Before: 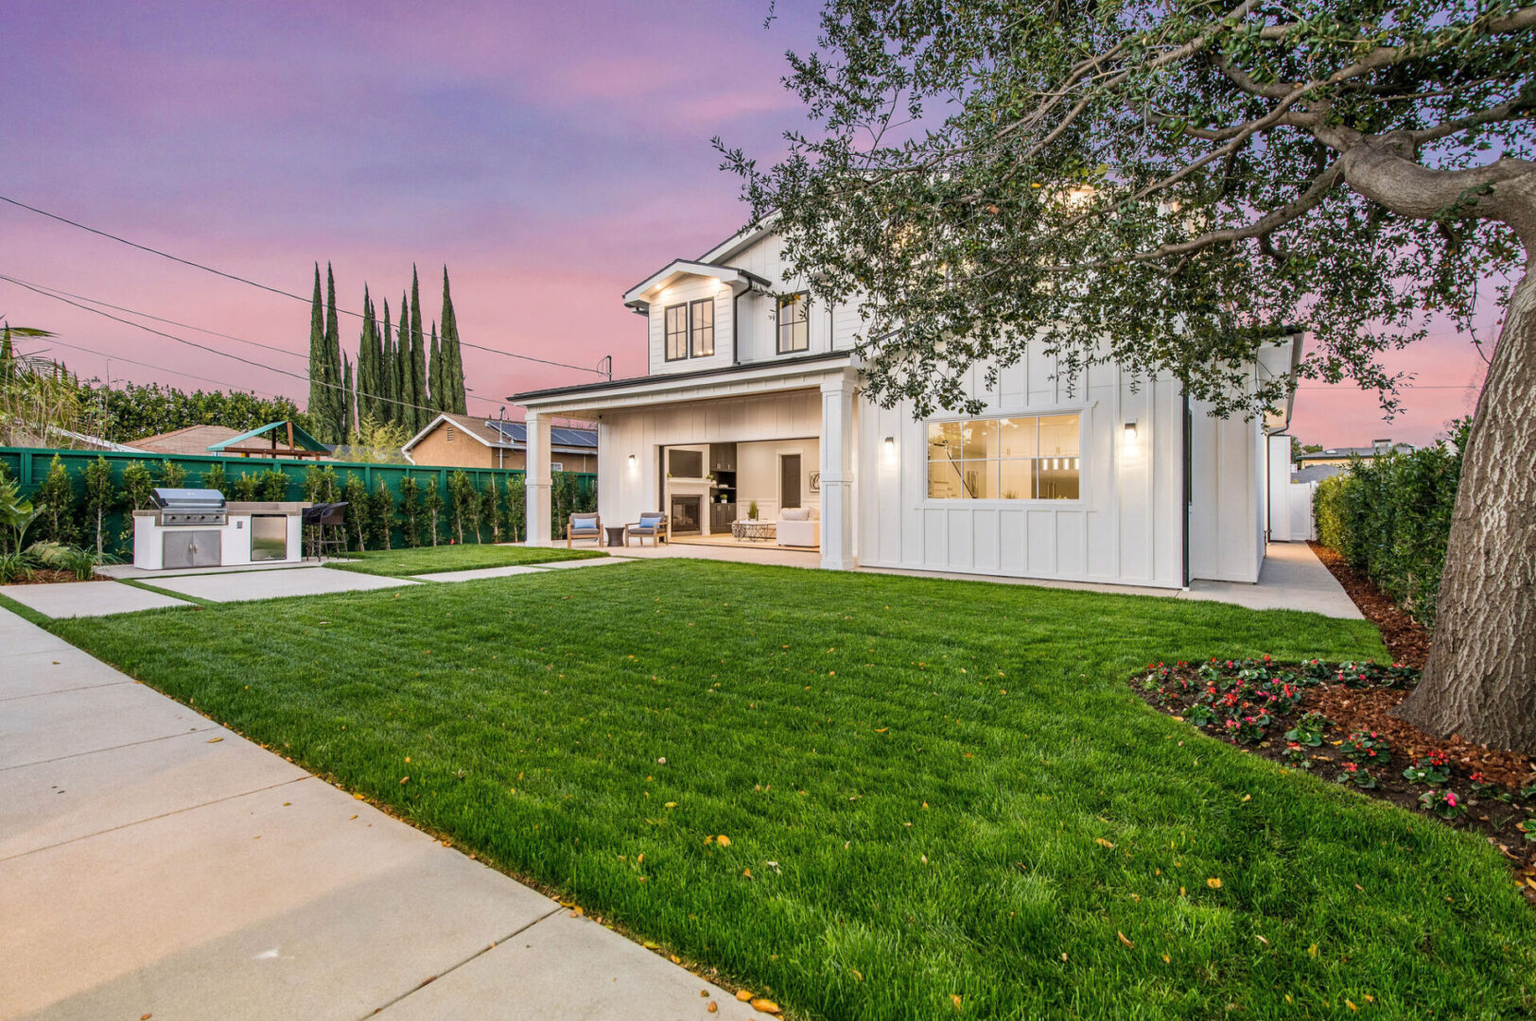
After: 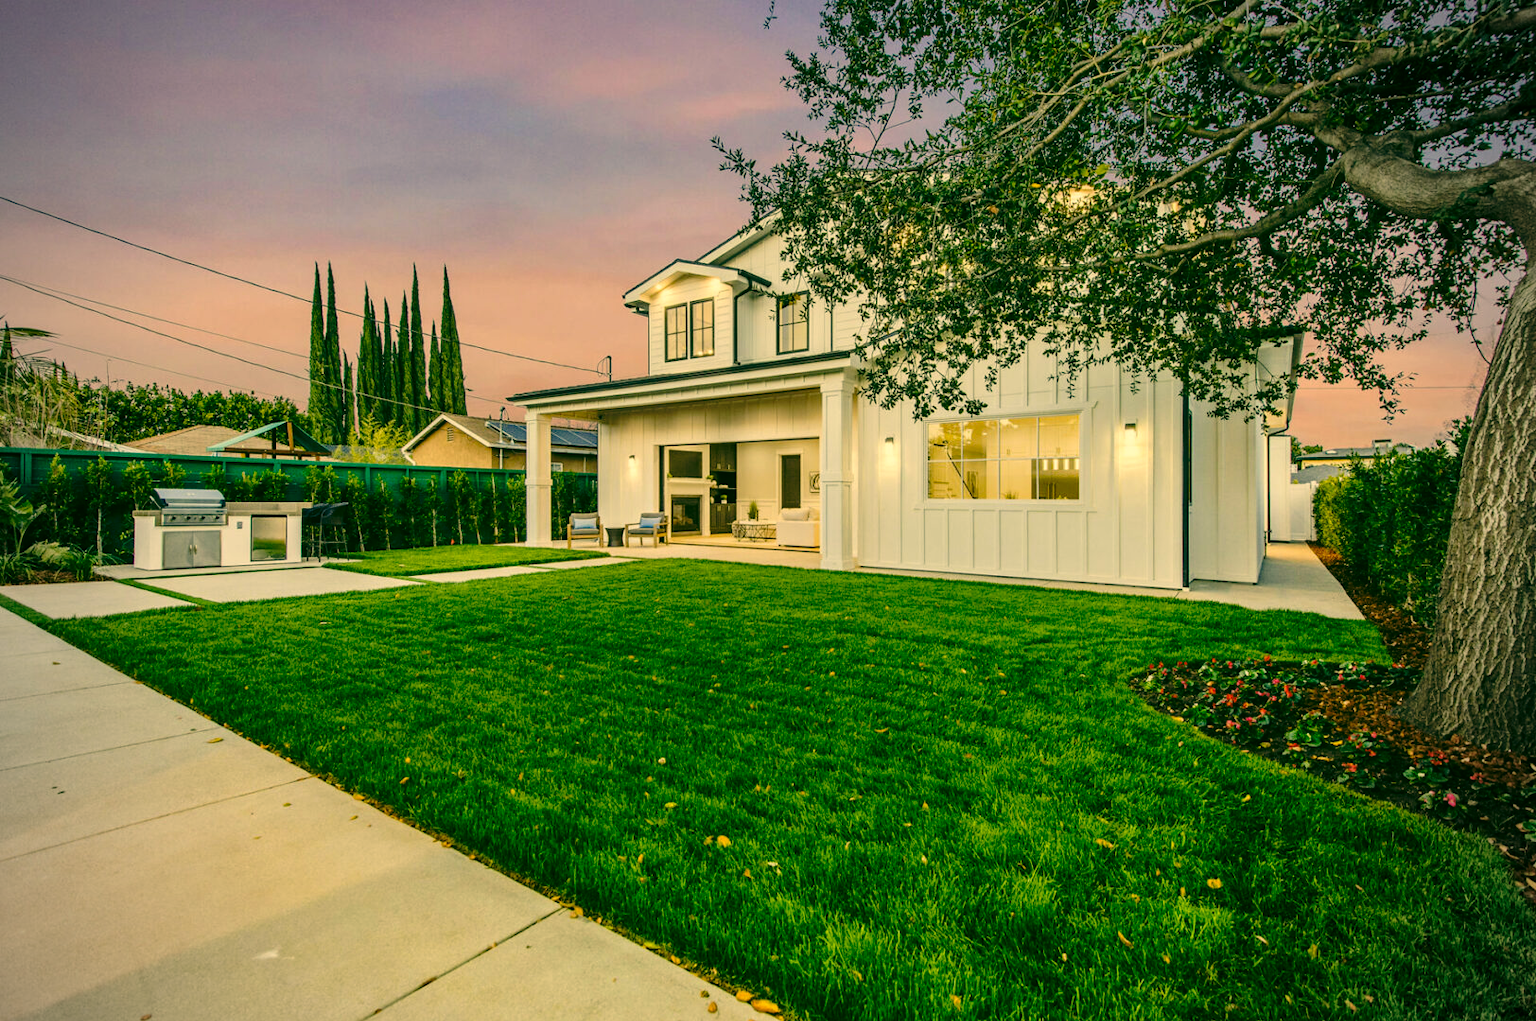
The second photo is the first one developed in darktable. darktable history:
base curve: curves: ch0 [(0, 0) (0.073, 0.04) (0.157, 0.139) (0.492, 0.492) (0.758, 0.758) (1, 1)], preserve colors none
color correction: highlights a* 5.71, highlights b* 33.59, shadows a* -26.19, shadows b* 4.03
vignetting: width/height ratio 1.101
